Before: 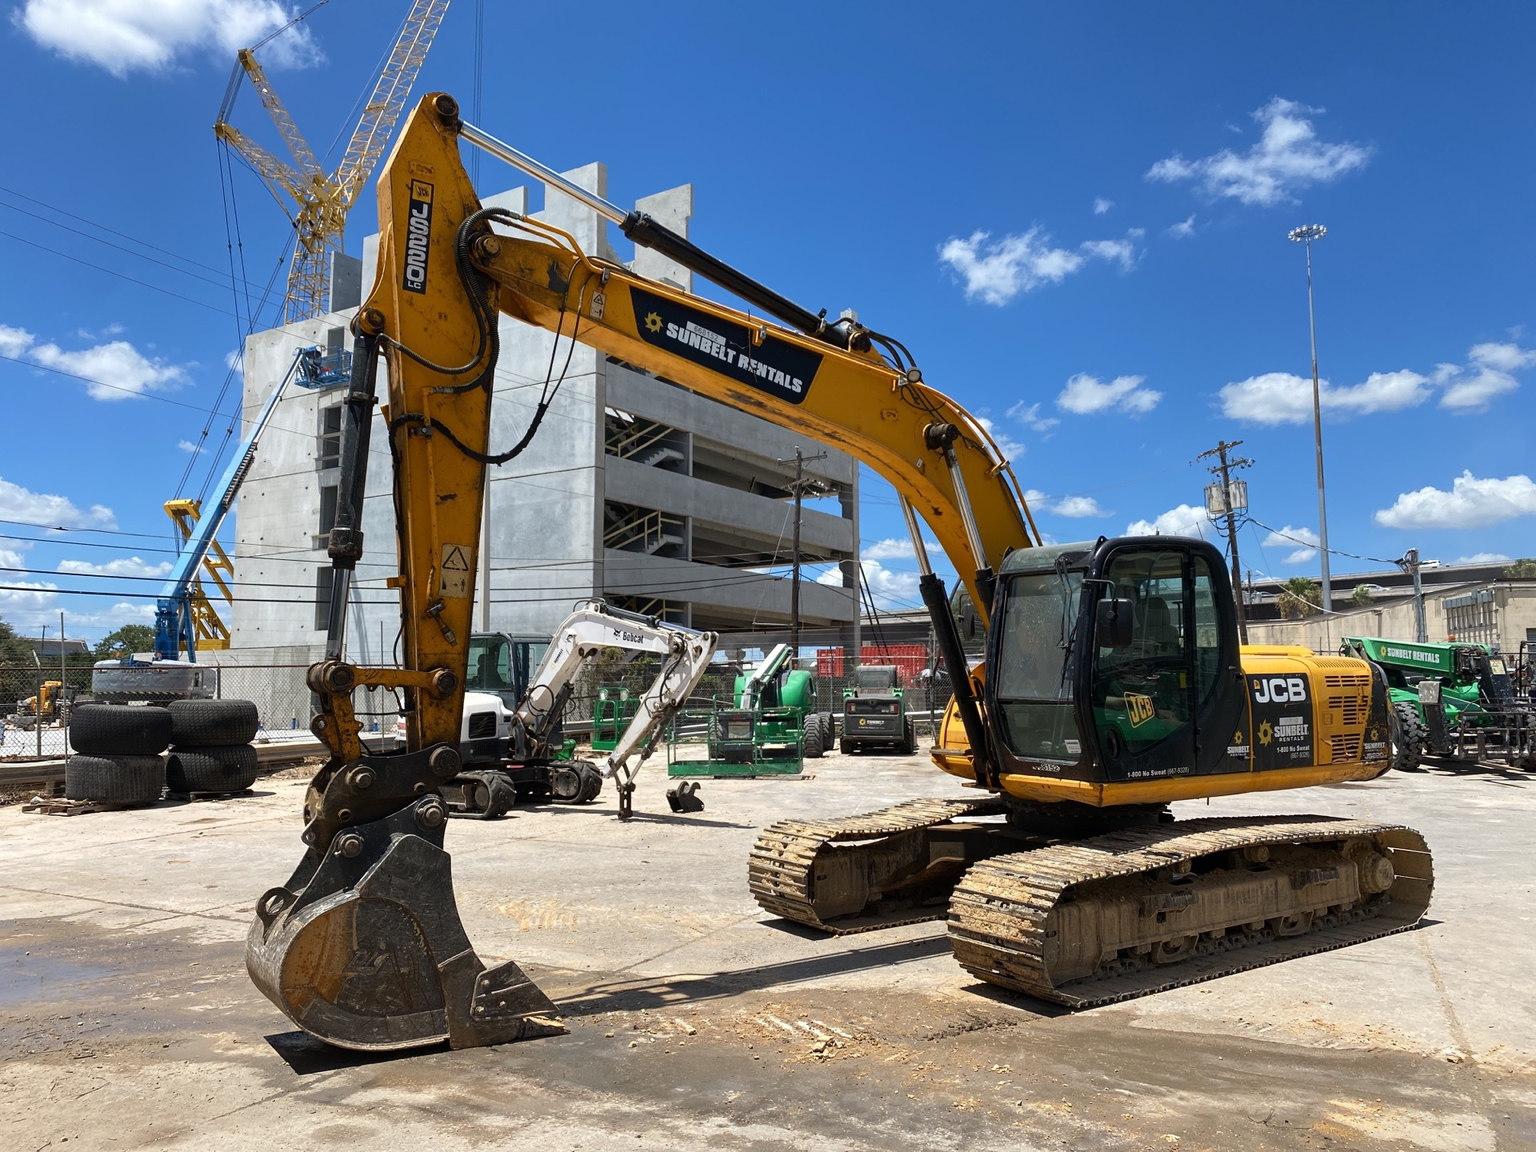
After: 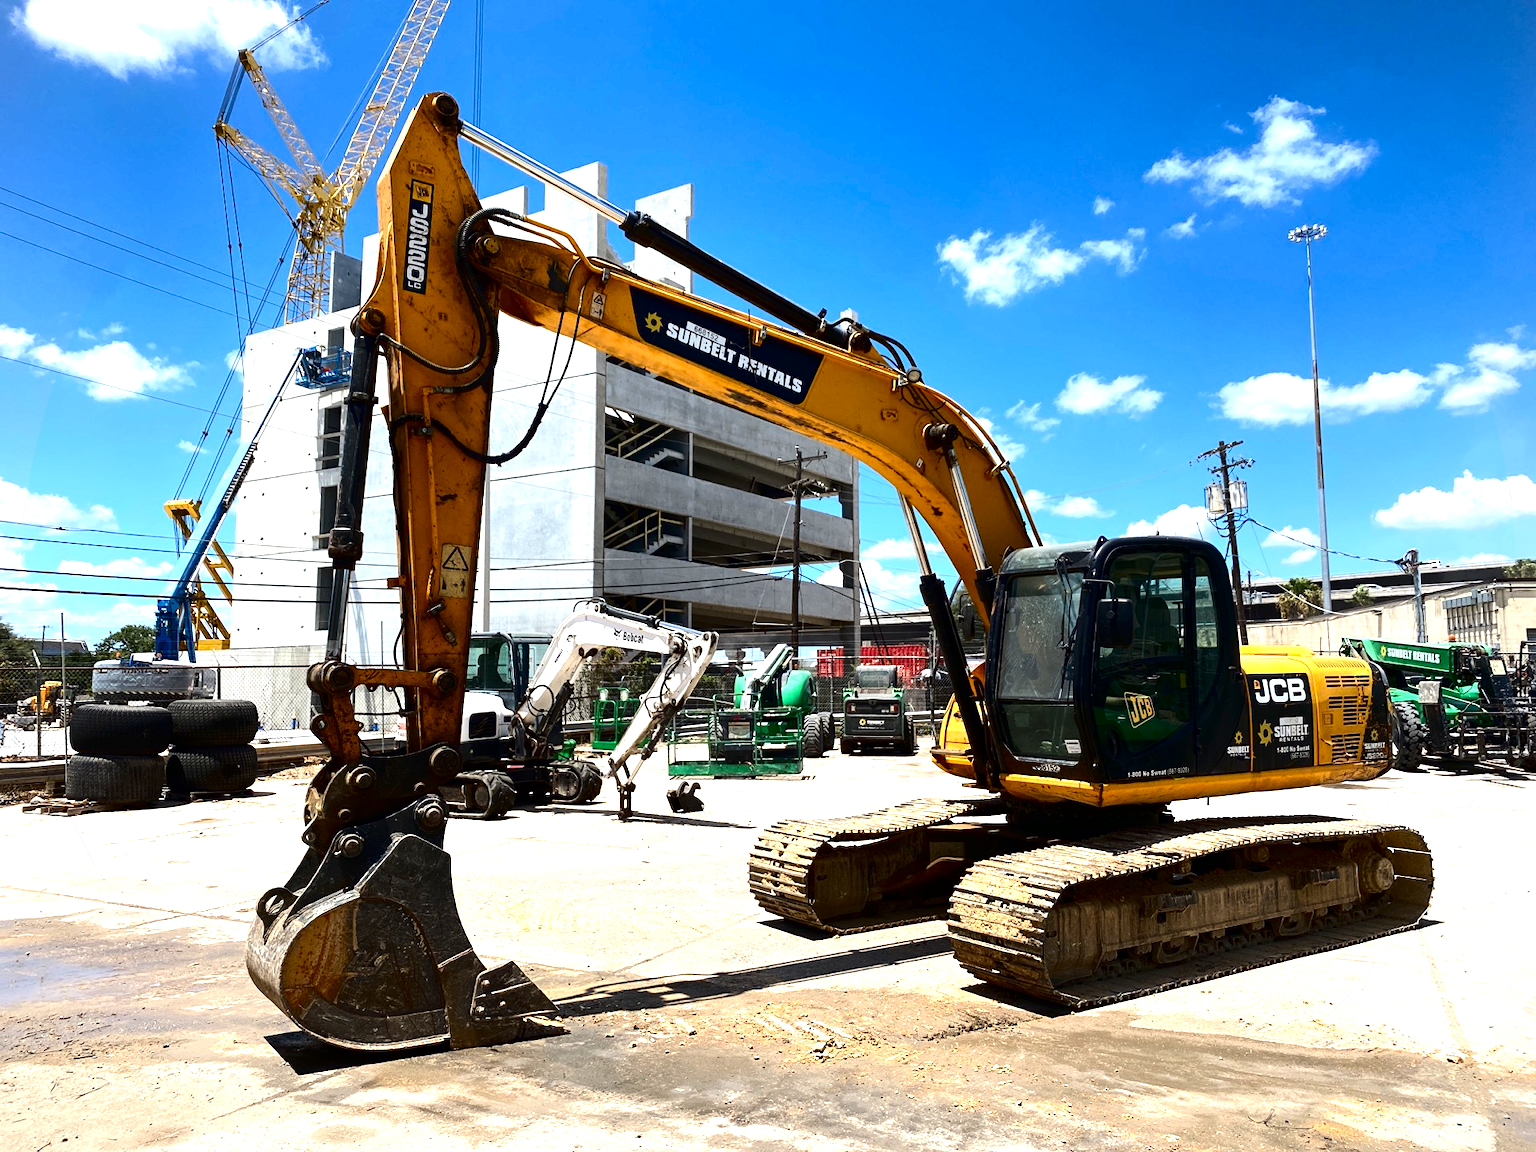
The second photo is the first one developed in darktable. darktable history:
contrast brightness saturation: contrast 0.24, brightness -0.24, saturation 0.14
vignetting: fall-off start 97.28%, fall-off radius 79%, brightness -0.462, saturation -0.3, width/height ratio 1.114, dithering 8-bit output, unbound false
exposure: black level correction 0, exposure 1.015 EV, compensate exposure bias true, compensate highlight preservation false
